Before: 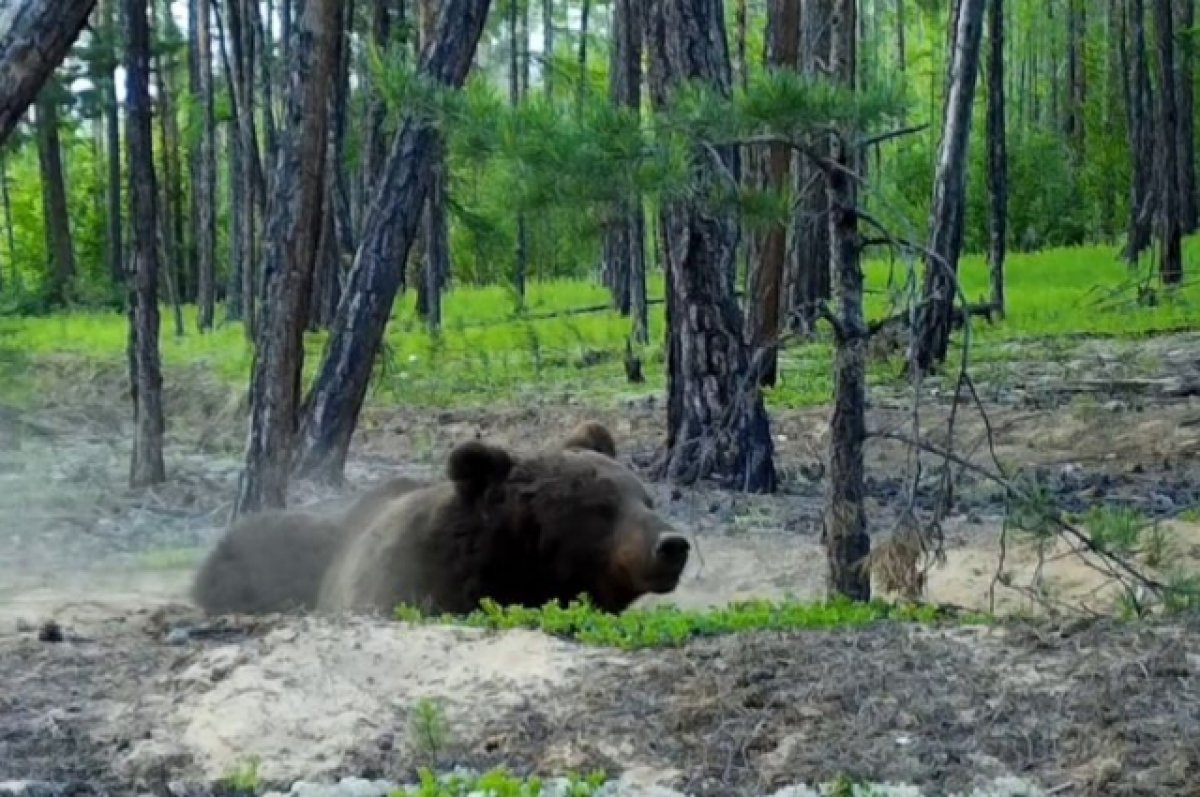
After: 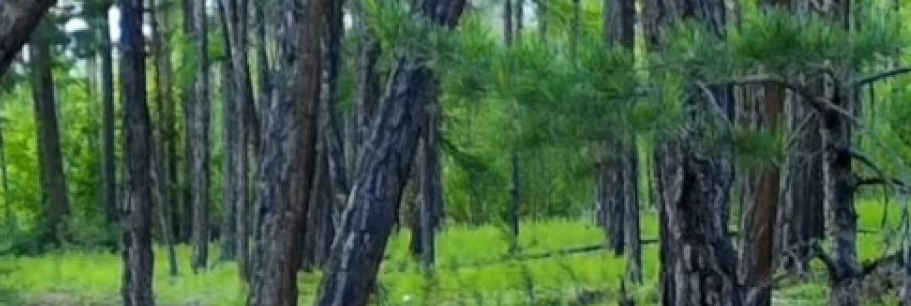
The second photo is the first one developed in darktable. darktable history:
crop: left 0.519%, top 7.635%, right 23.503%, bottom 53.966%
